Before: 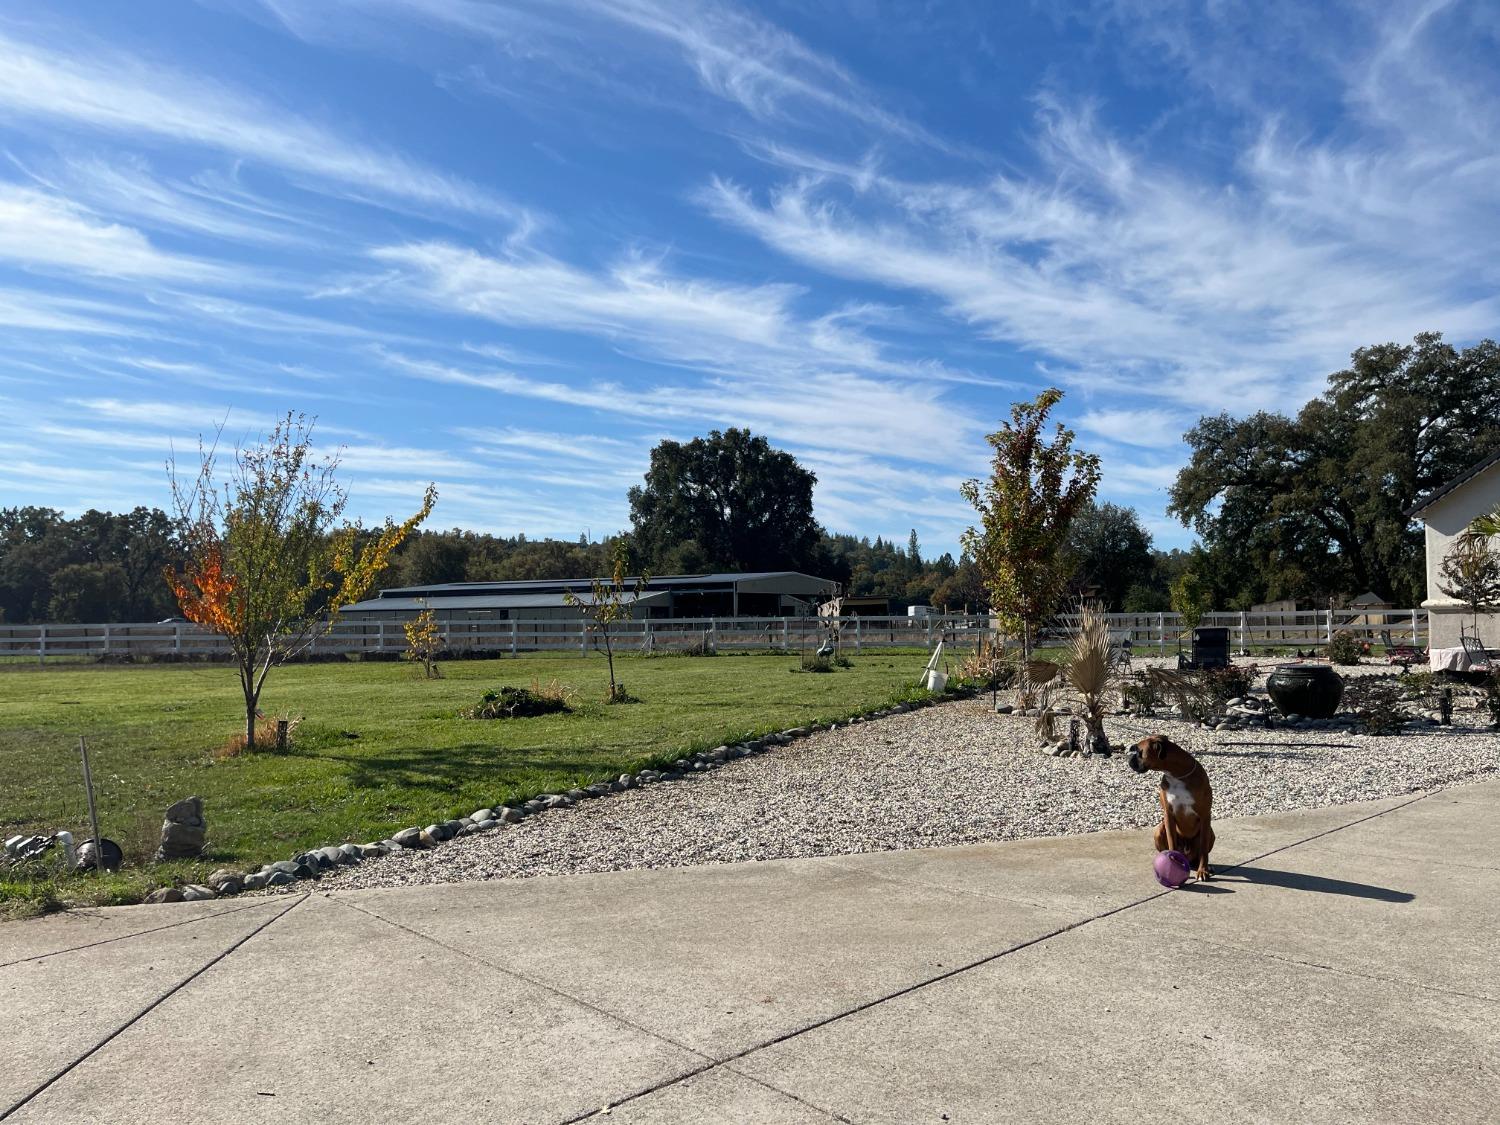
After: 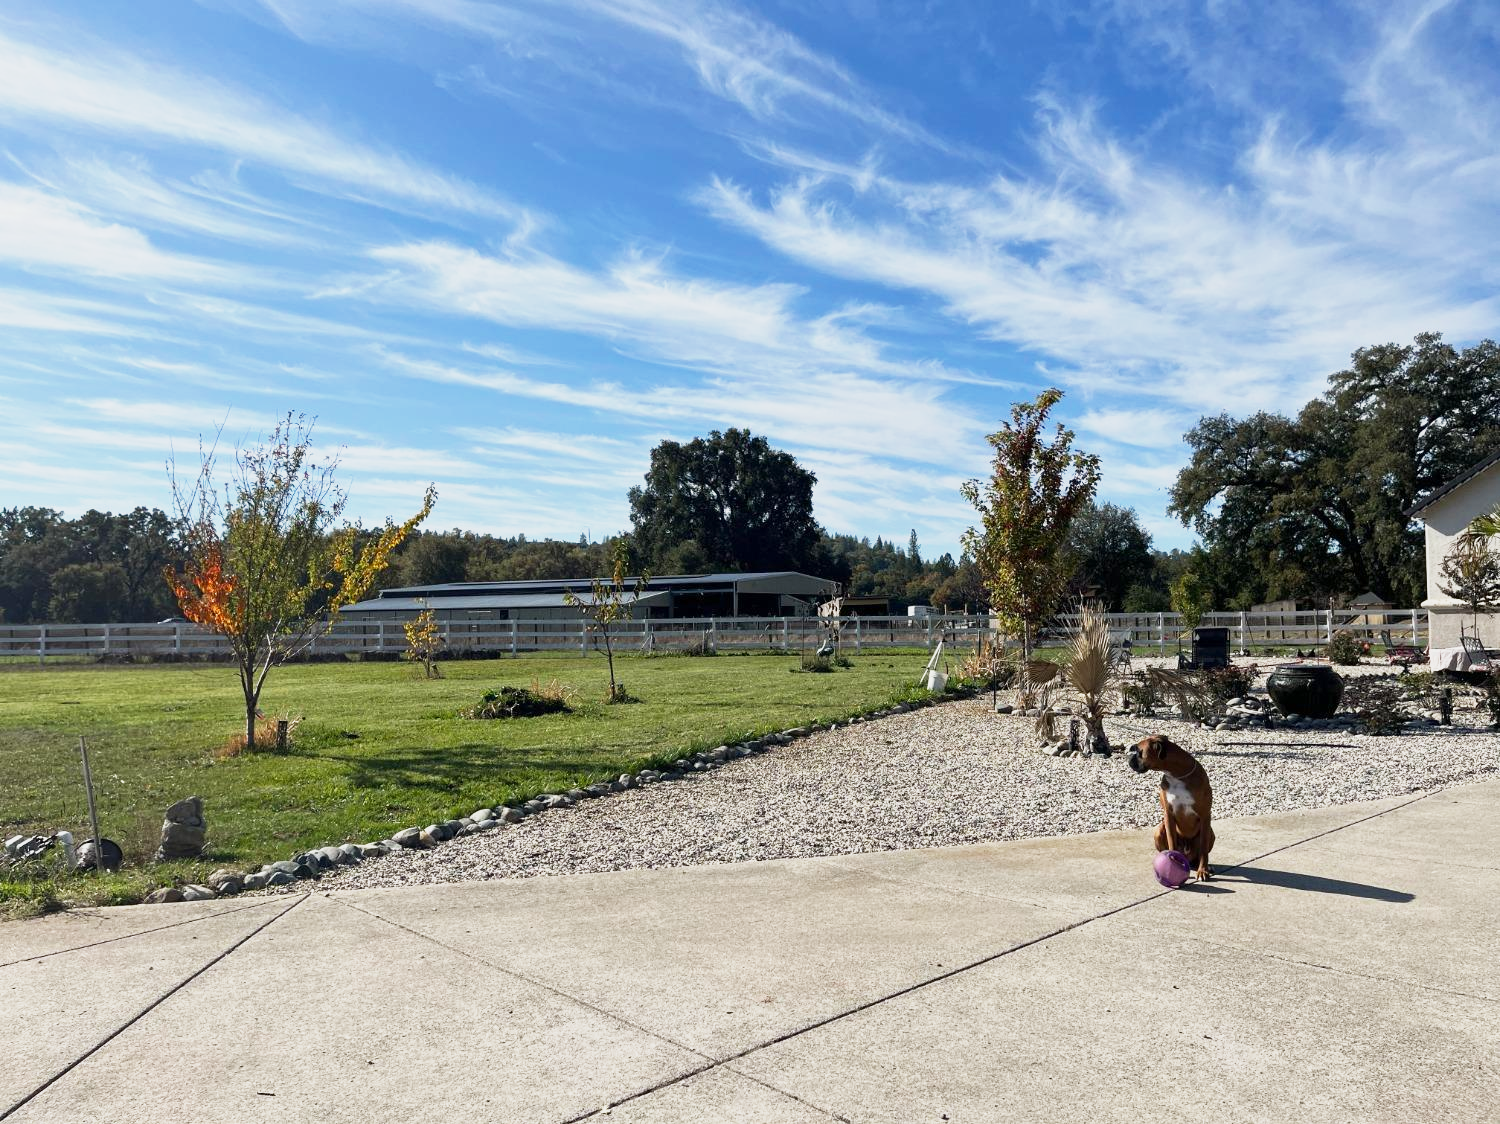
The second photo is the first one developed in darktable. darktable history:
crop: bottom 0.071%
base curve: curves: ch0 [(0, 0) (0.088, 0.125) (0.176, 0.251) (0.354, 0.501) (0.613, 0.749) (1, 0.877)], exposure shift 0.01, preserve colors none
